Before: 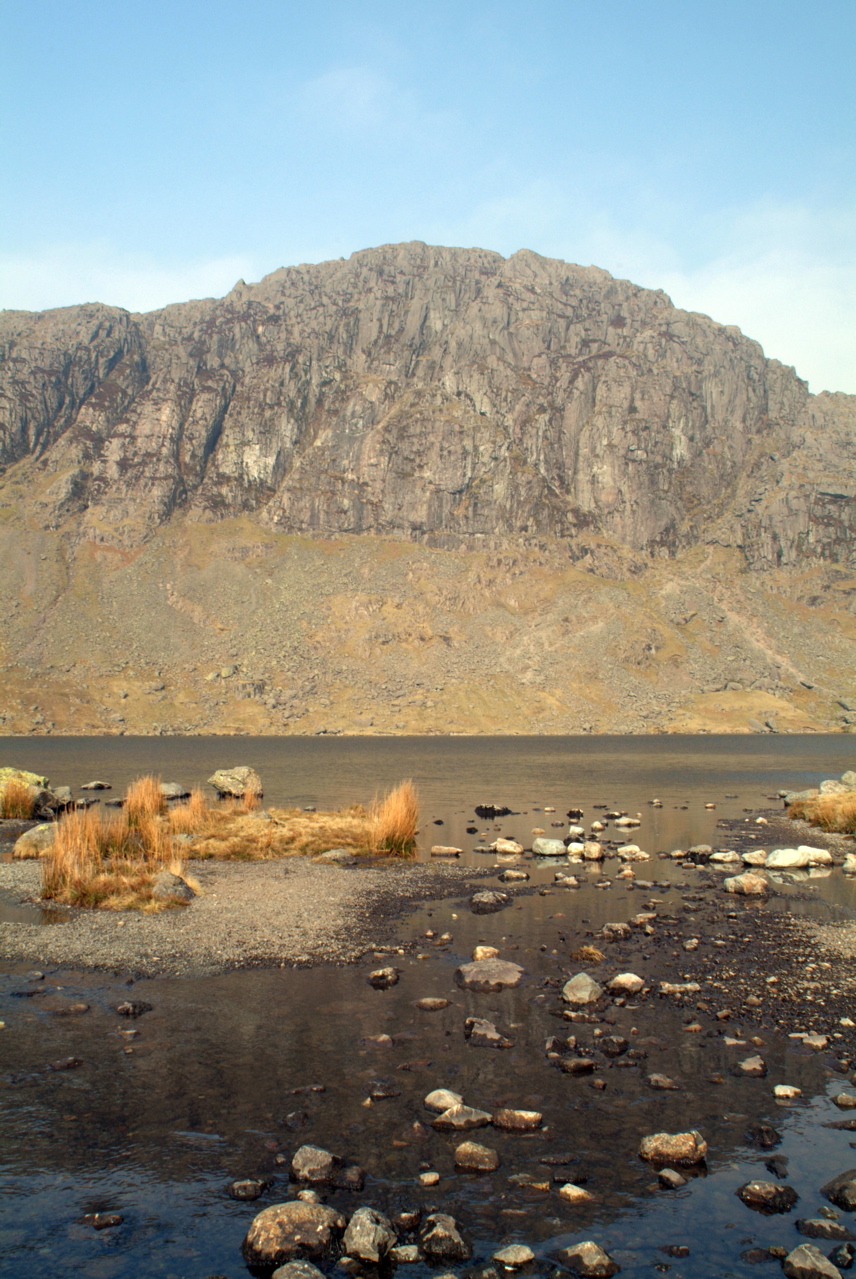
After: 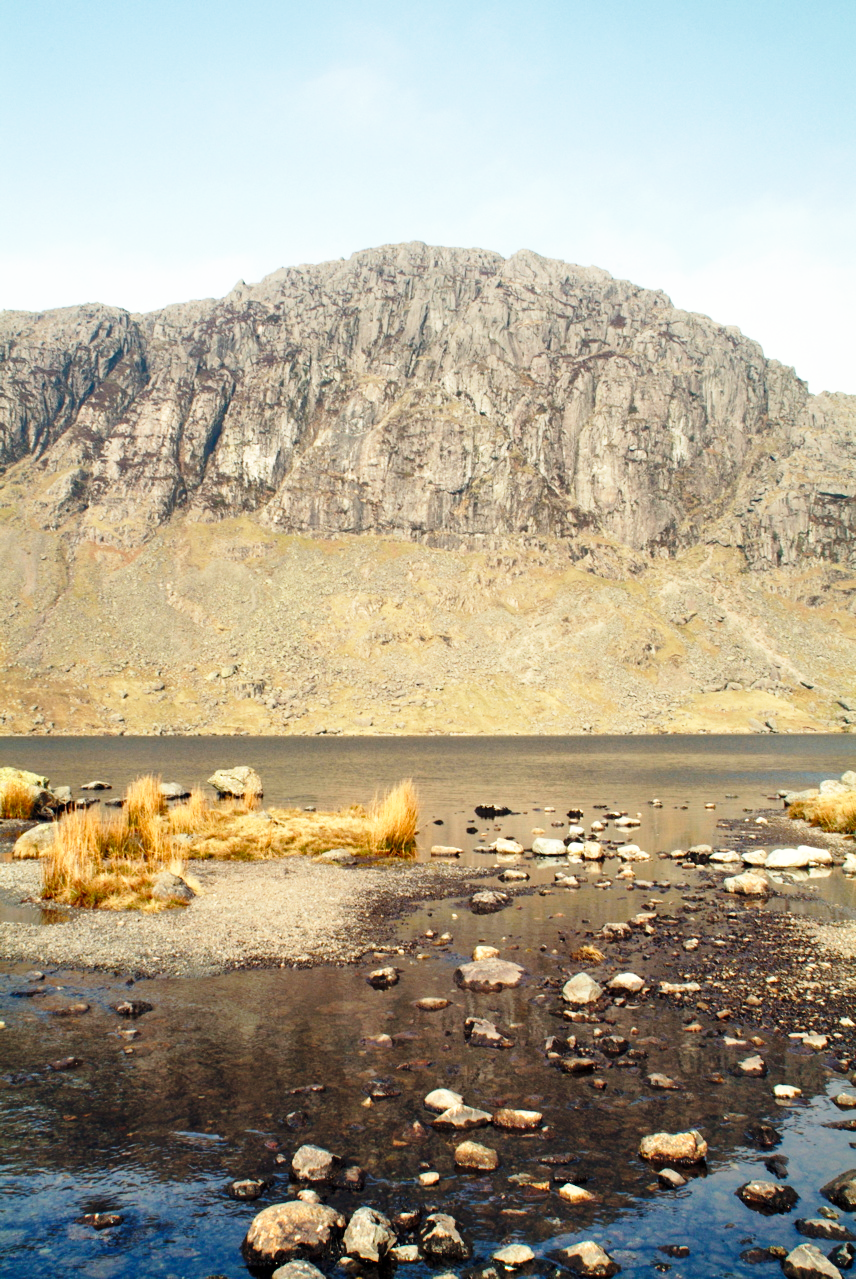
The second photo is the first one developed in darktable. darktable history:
base curve: curves: ch0 [(0, 0) (0.028, 0.03) (0.105, 0.232) (0.387, 0.748) (0.754, 0.968) (1, 1)], preserve colors none
shadows and highlights: soften with gaussian
